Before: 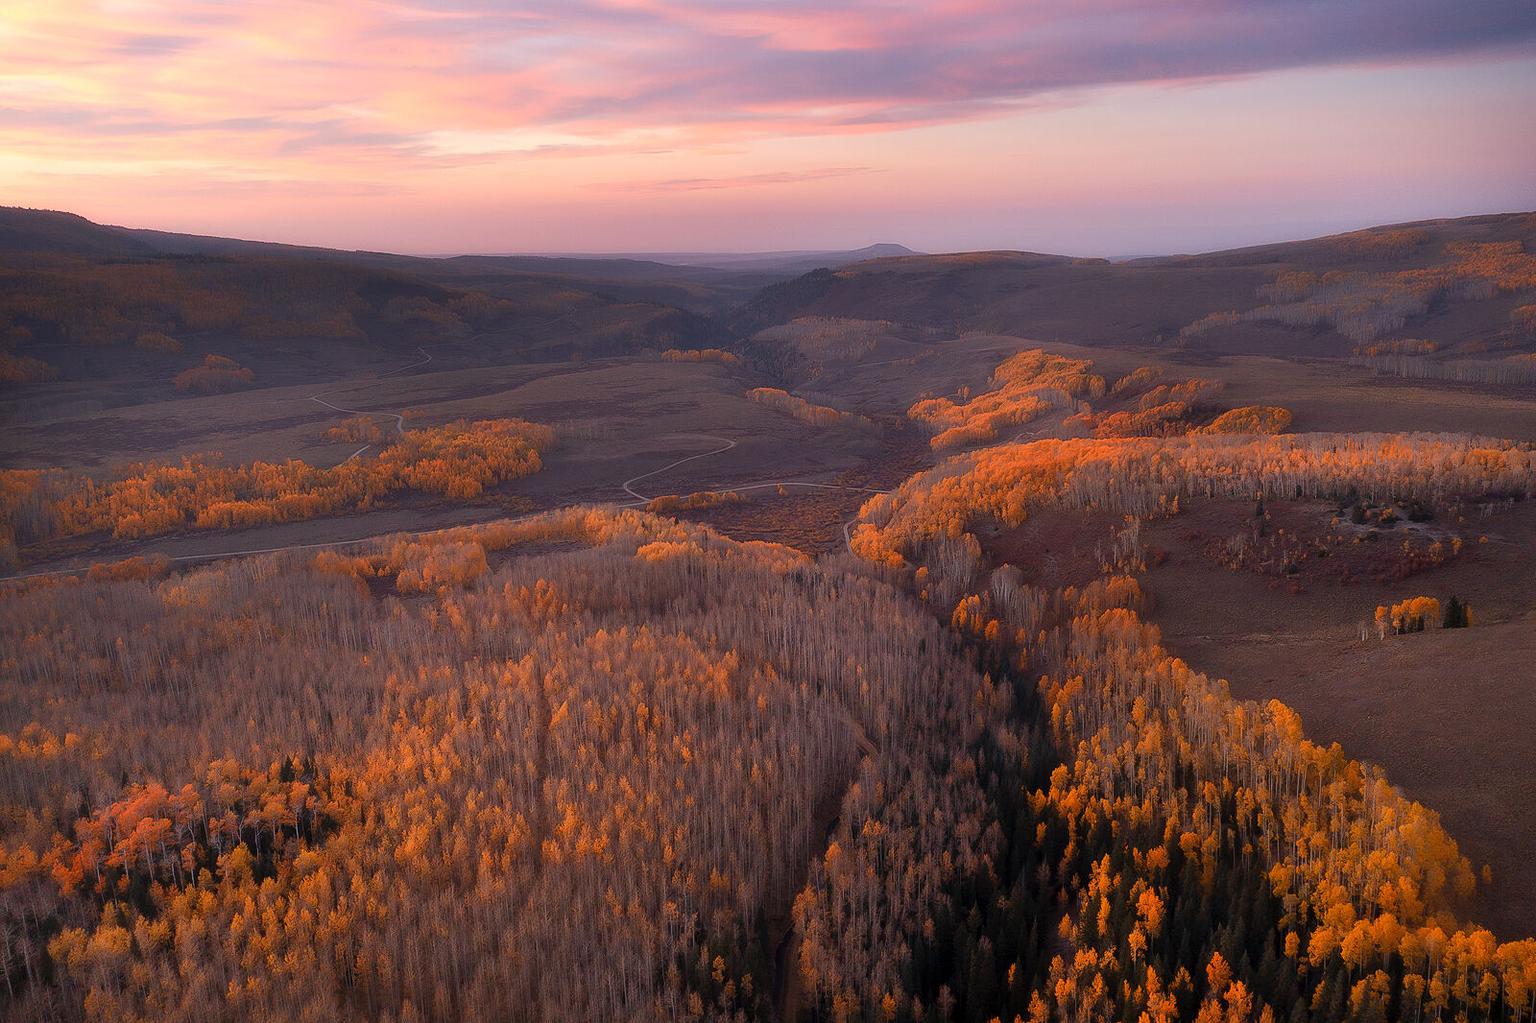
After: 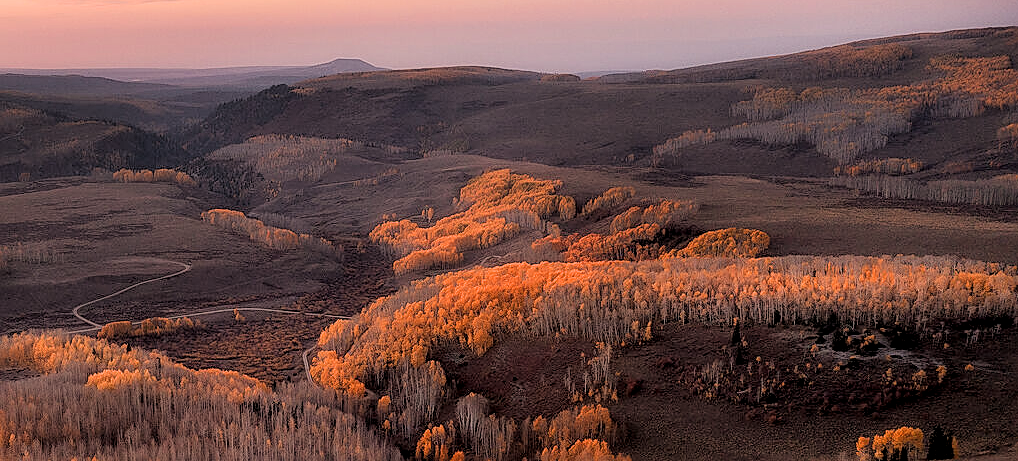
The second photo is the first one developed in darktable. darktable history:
filmic rgb: black relative exposure -3.92 EV, white relative exposure 3.14 EV, hardness 2.87
crop: left 36.005%, top 18.293%, right 0.31%, bottom 38.444%
white balance: red 1.029, blue 0.92
local contrast: on, module defaults
exposure: exposure 0.2 EV, compensate highlight preservation false
sharpen: on, module defaults
